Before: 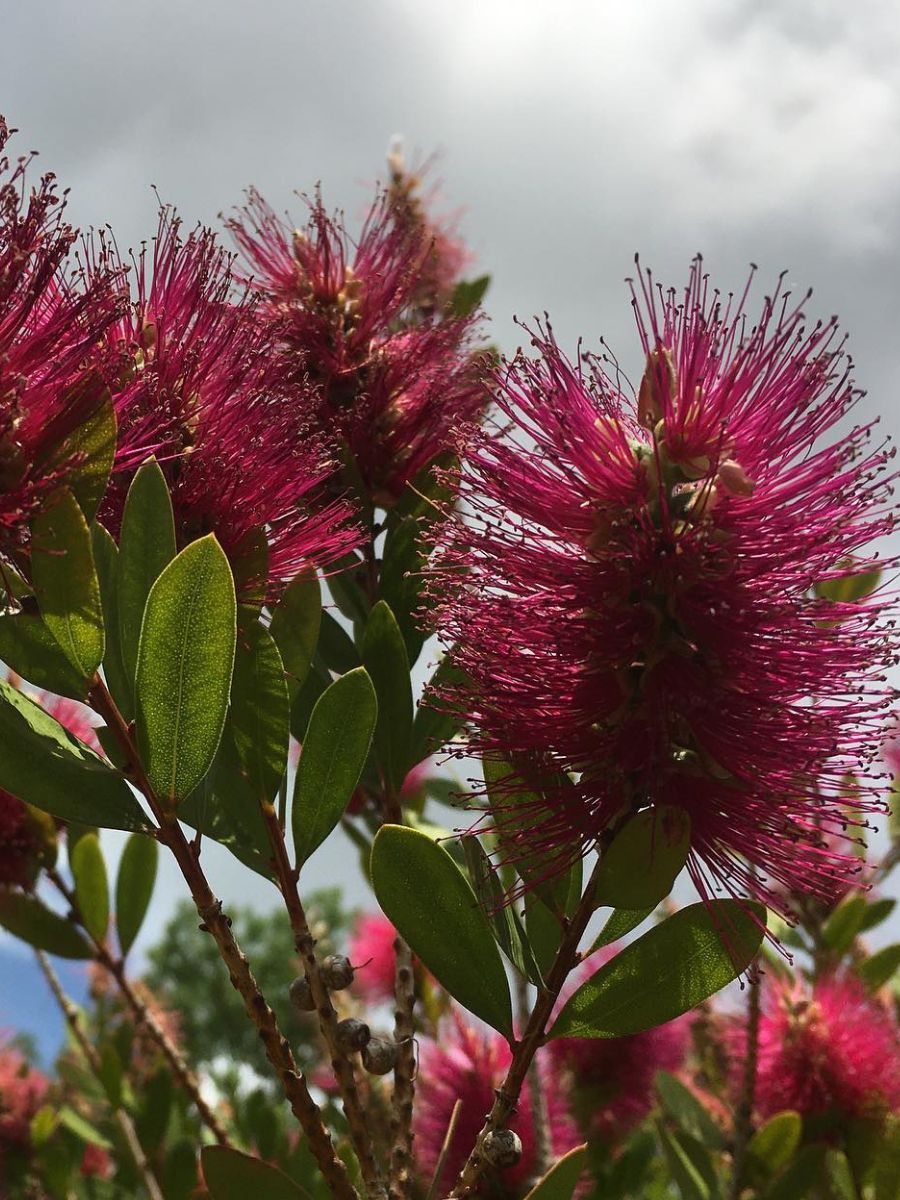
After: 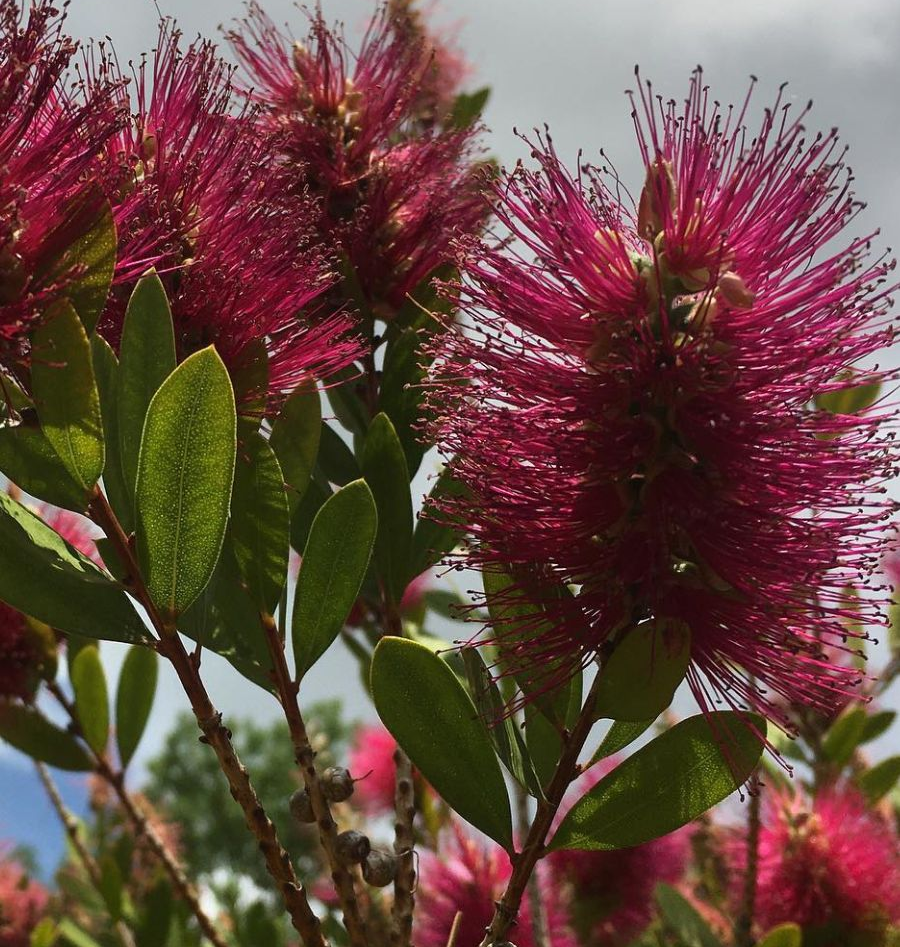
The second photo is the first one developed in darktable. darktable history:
crop and rotate: top 15.719%, bottom 5.324%
